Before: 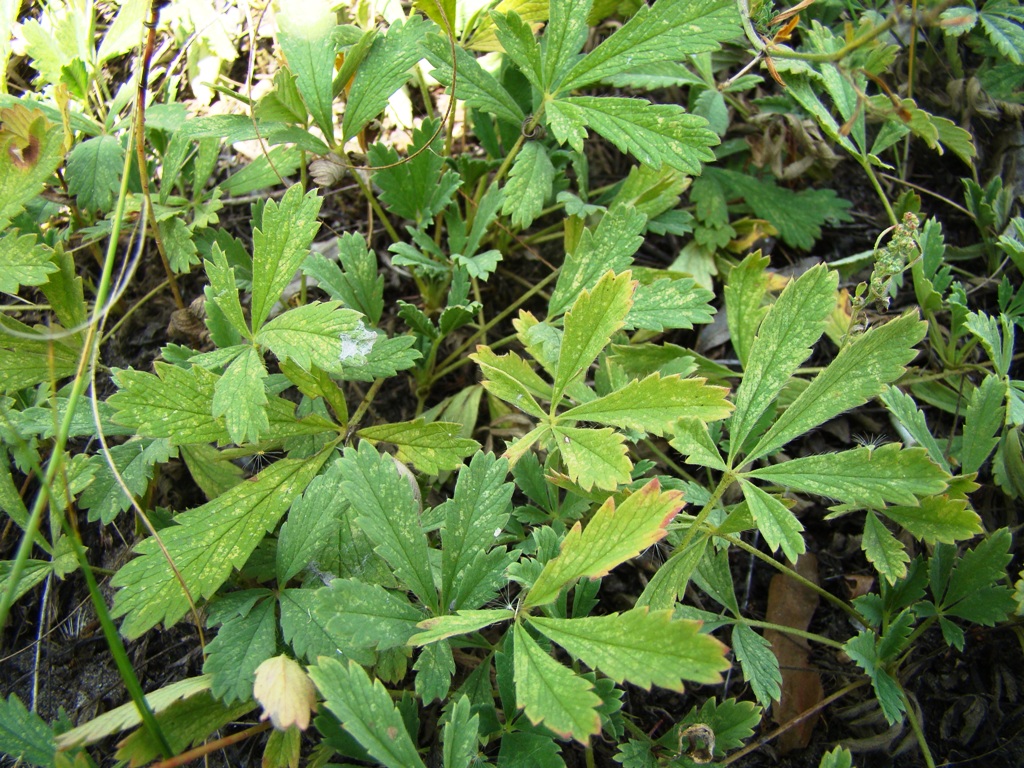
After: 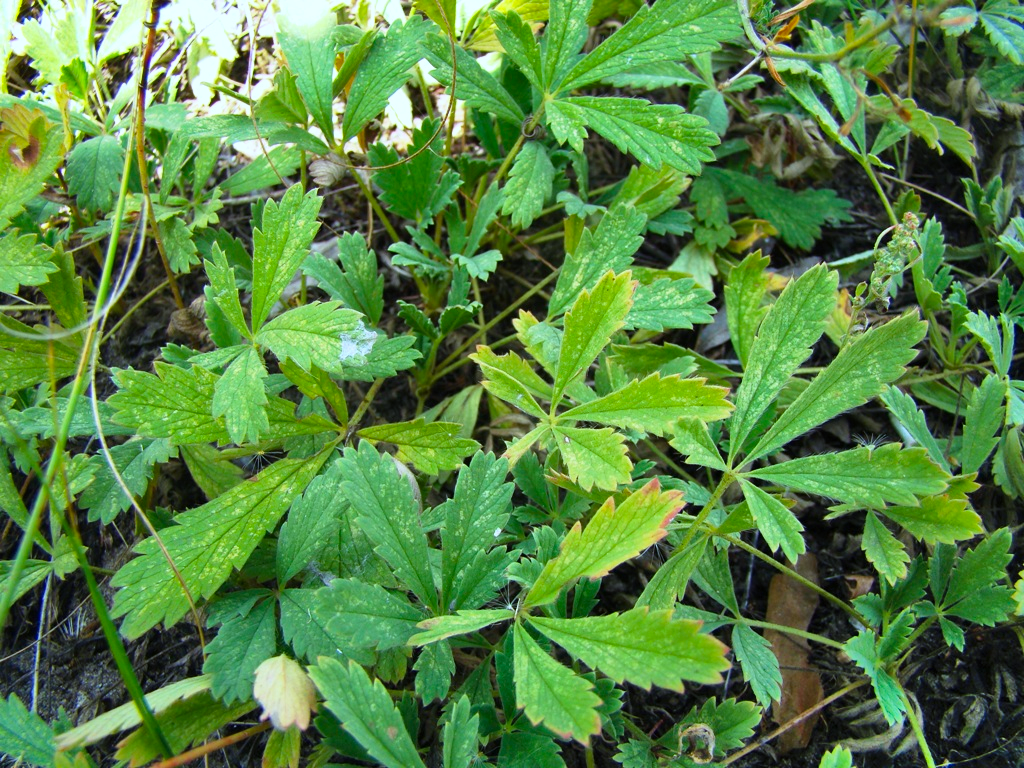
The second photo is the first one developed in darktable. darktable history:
shadows and highlights: shadows 75, highlights -25, soften with gaussian
color calibration: x 0.37, y 0.382, temperature 4313.32 K
color balance rgb: perceptual saturation grading › global saturation 25%, global vibrance 10%
